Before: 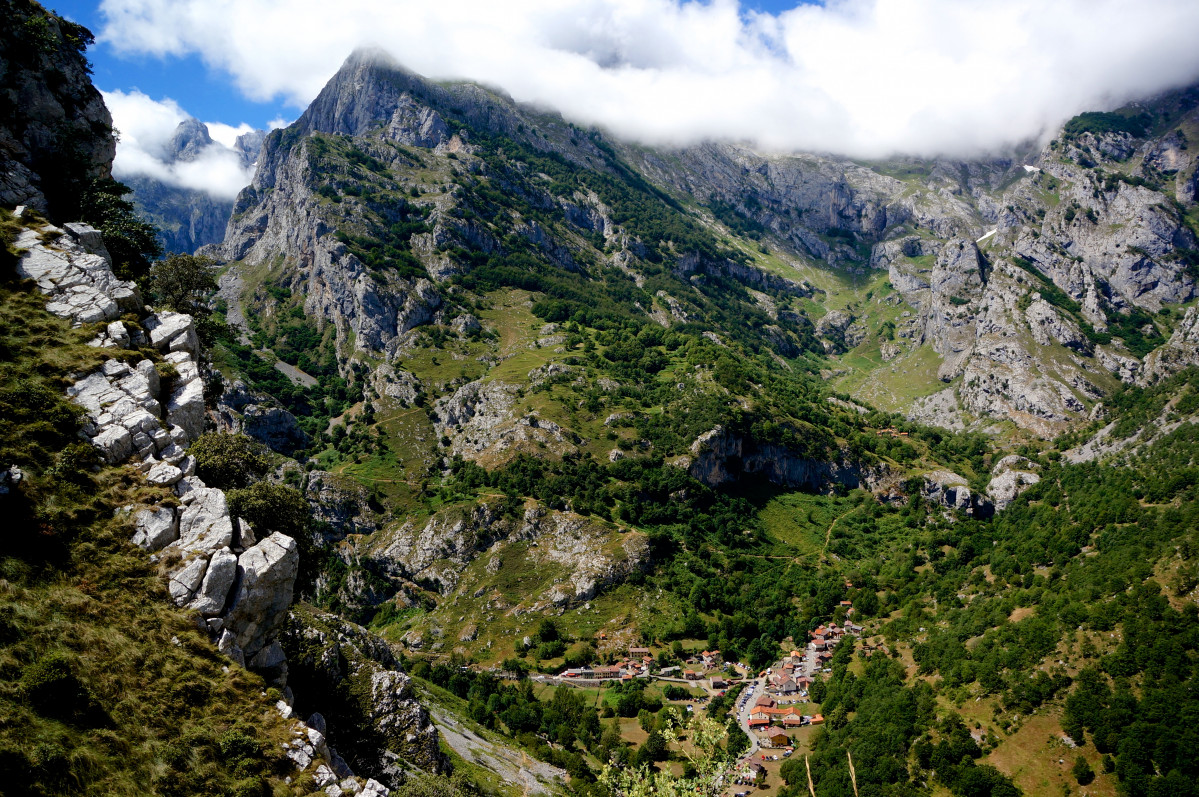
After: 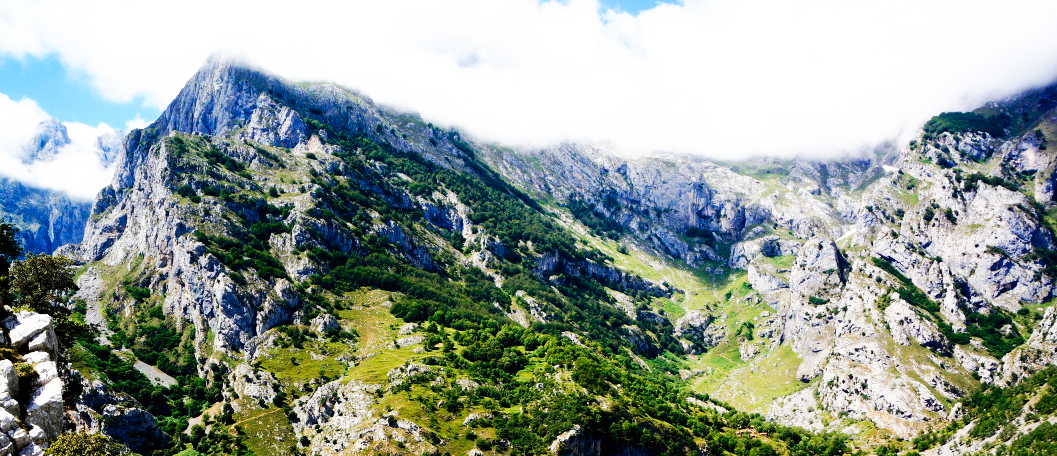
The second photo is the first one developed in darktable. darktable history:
crop and rotate: left 11.812%, bottom 42.776%
base curve: curves: ch0 [(0, 0) (0.007, 0.004) (0.027, 0.03) (0.046, 0.07) (0.207, 0.54) (0.442, 0.872) (0.673, 0.972) (1, 1)], preserve colors none
